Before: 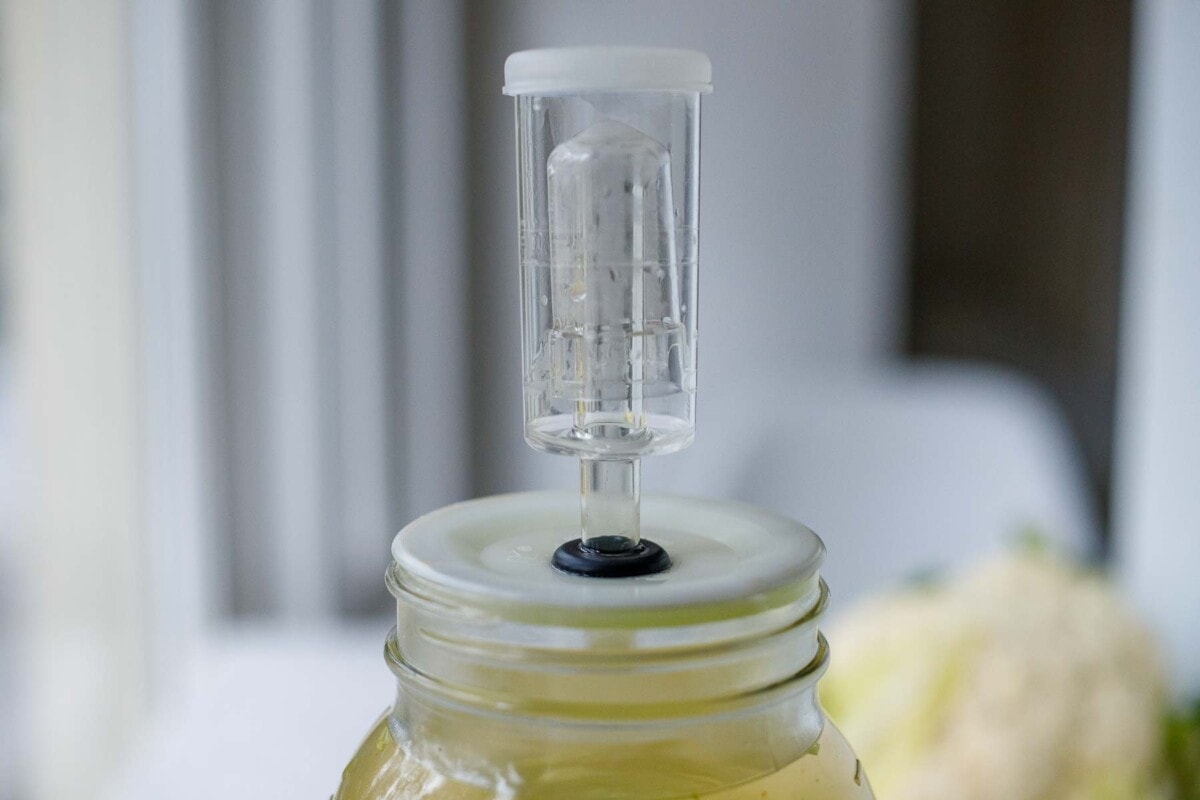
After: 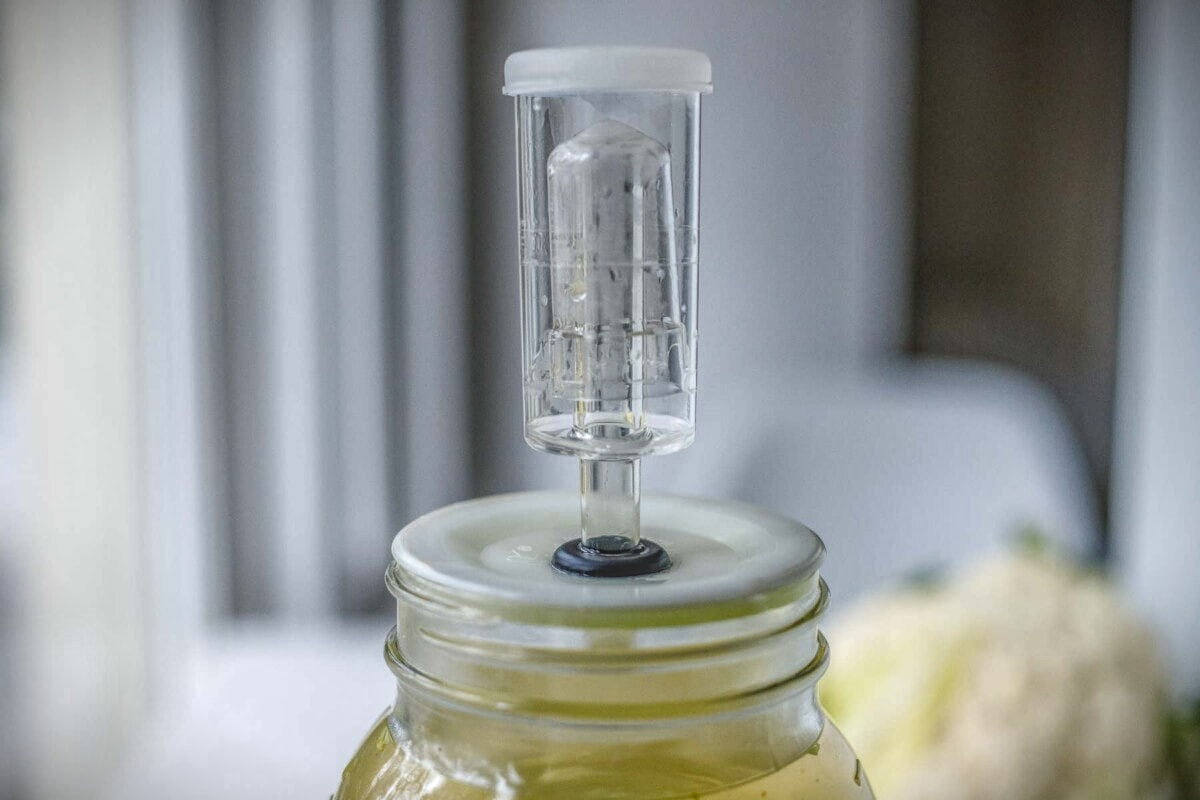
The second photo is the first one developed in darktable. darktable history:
vignetting: fall-off start 99.43%, brightness -0.73, saturation -0.487, width/height ratio 1.32
local contrast: highlights 6%, shadows 1%, detail 200%, midtone range 0.252
